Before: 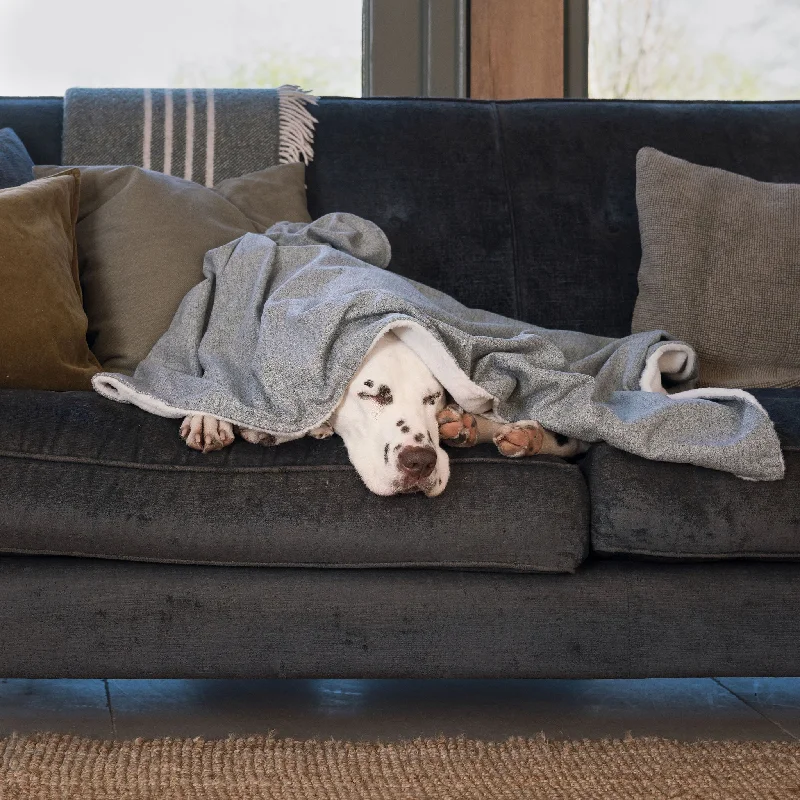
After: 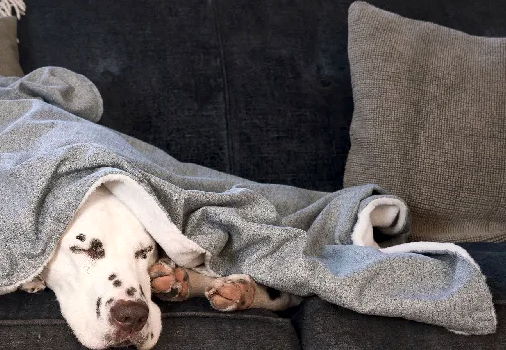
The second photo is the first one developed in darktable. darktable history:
exposure: exposure 0.187 EV, compensate exposure bias true, compensate highlight preservation false
local contrast: mode bilateral grid, contrast 25, coarseness 60, detail 152%, midtone range 0.2
crop: left 36.039%, top 18.3%, right 0.622%, bottom 37.911%
